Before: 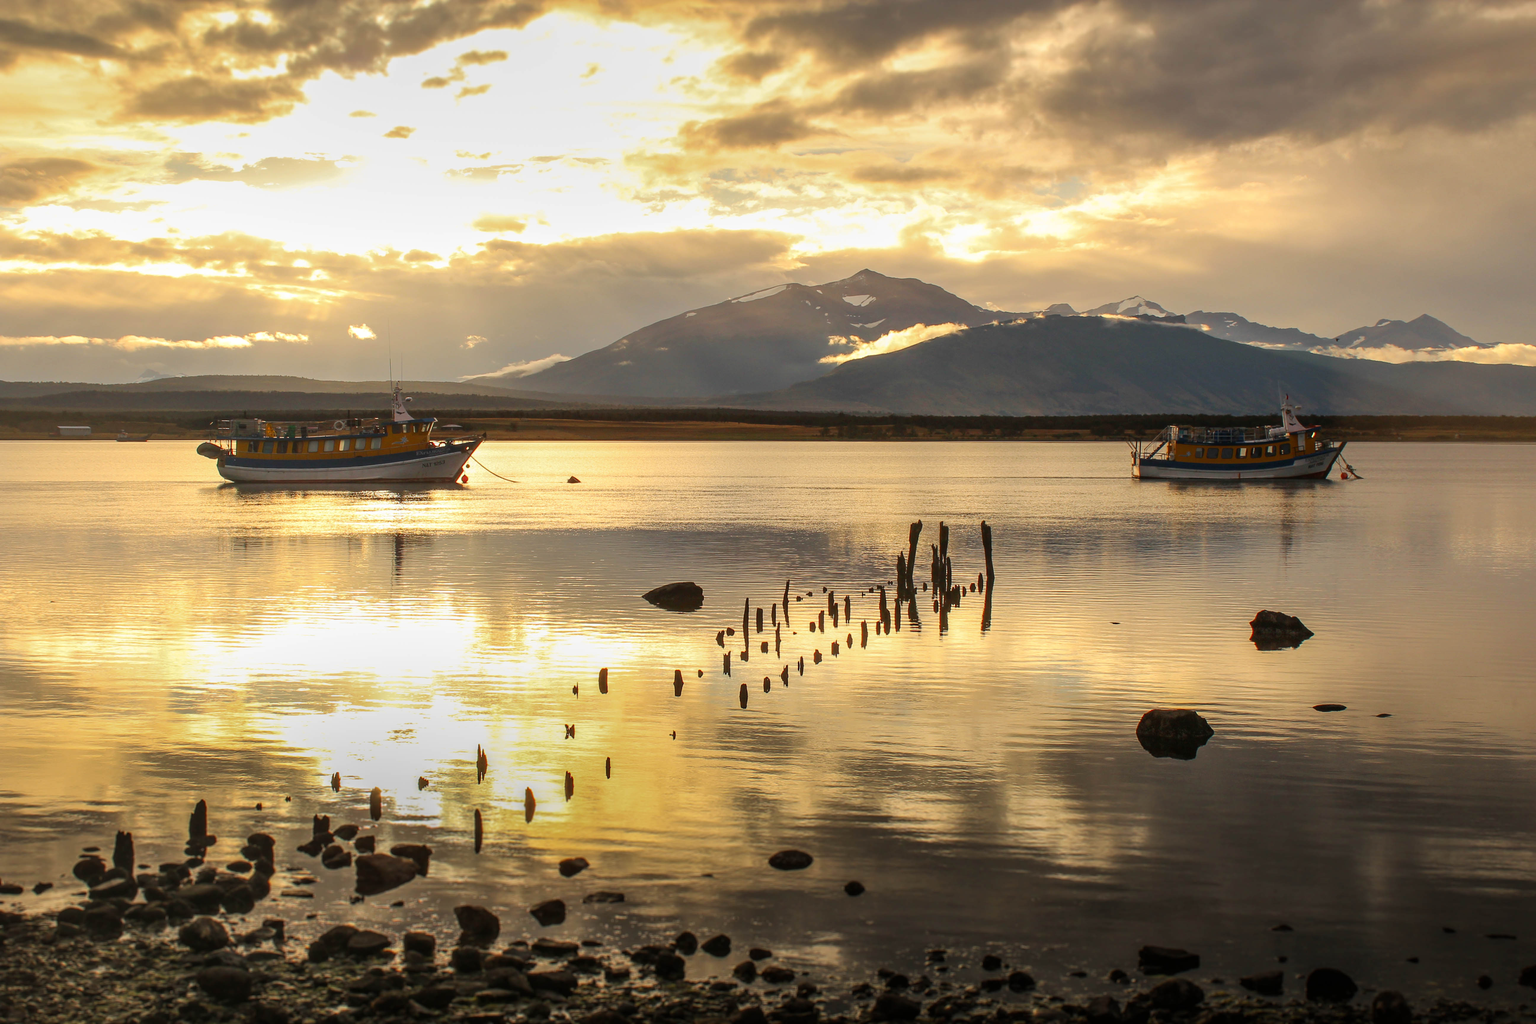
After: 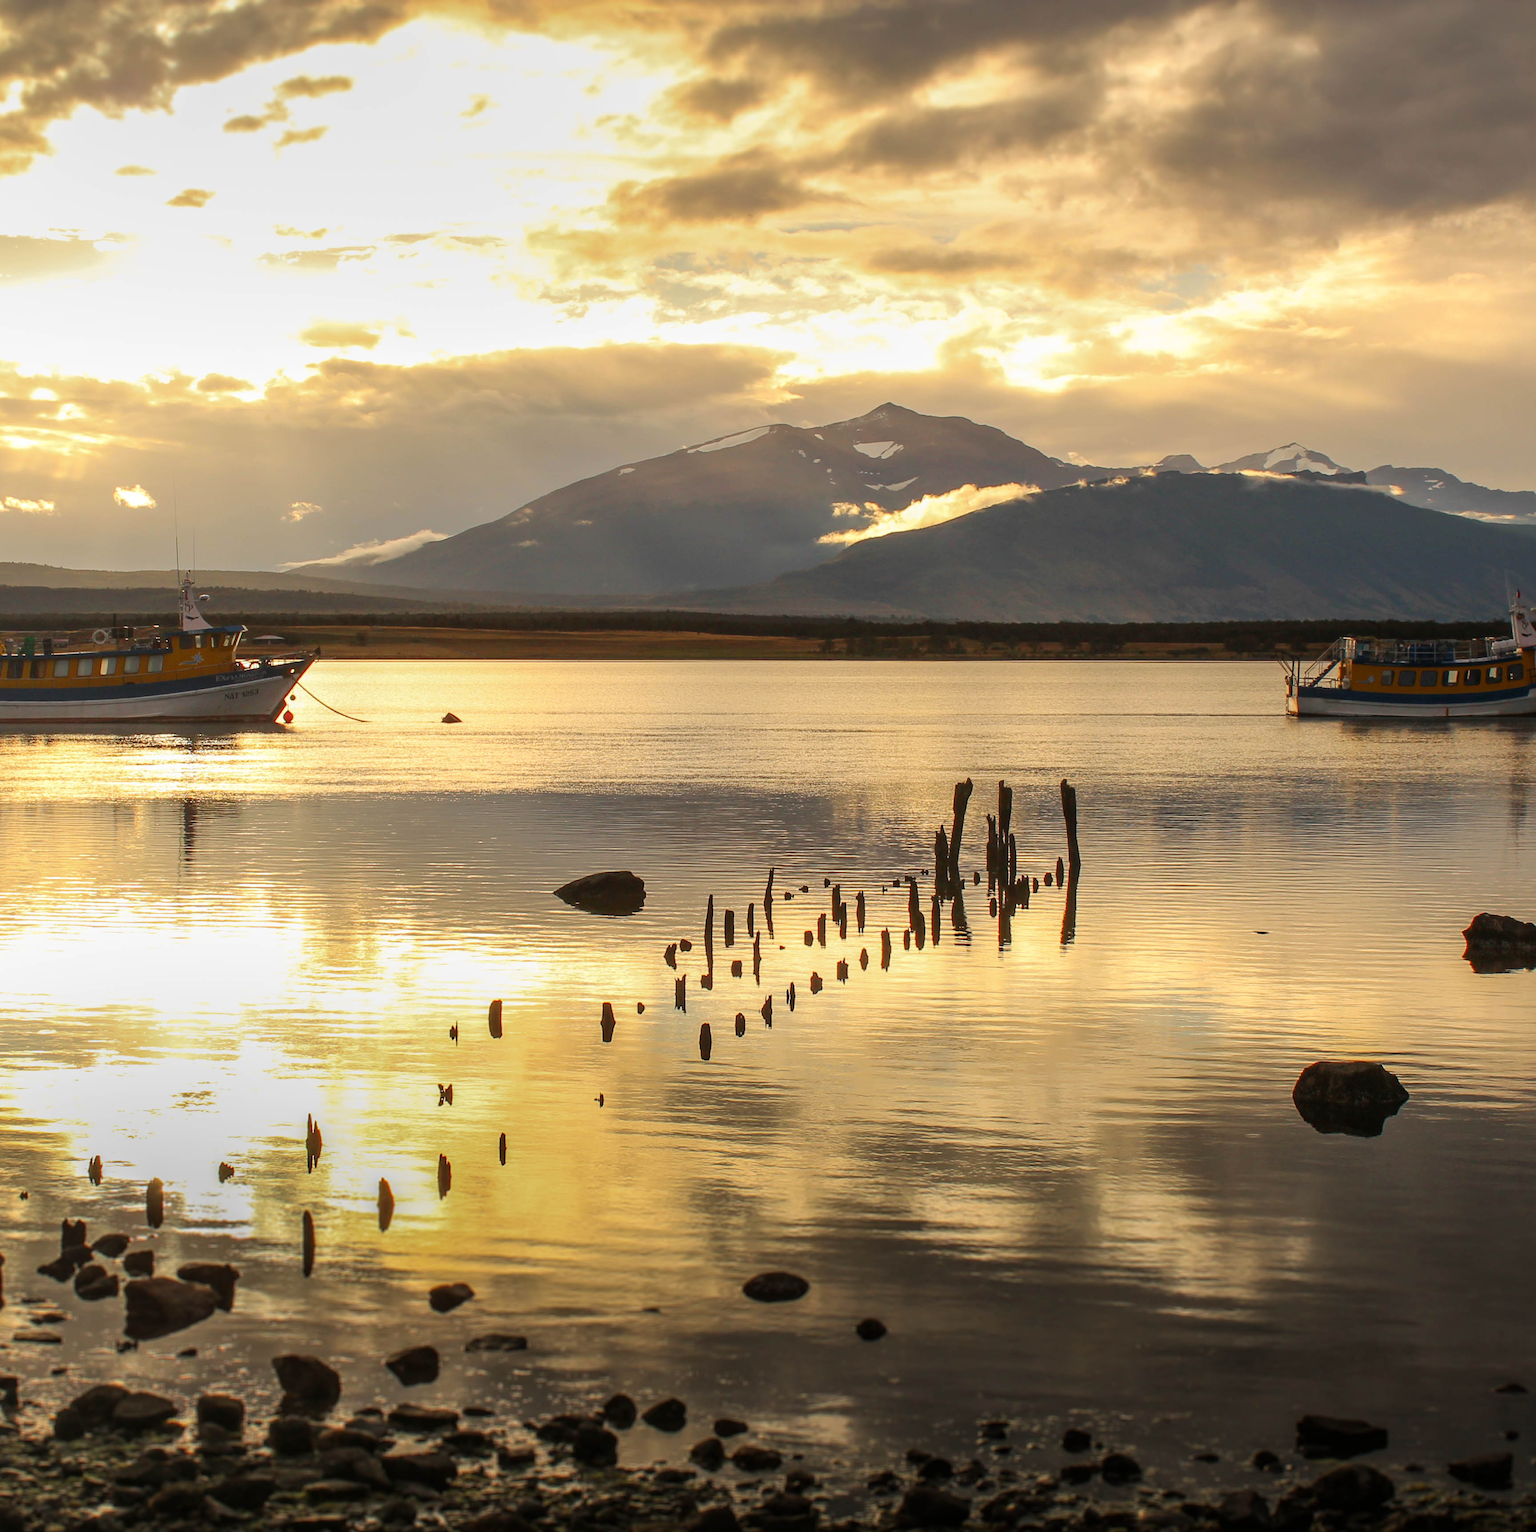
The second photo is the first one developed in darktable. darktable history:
crop and rotate: left 17.732%, right 15.423%
rotate and perspective: crop left 0, crop top 0
